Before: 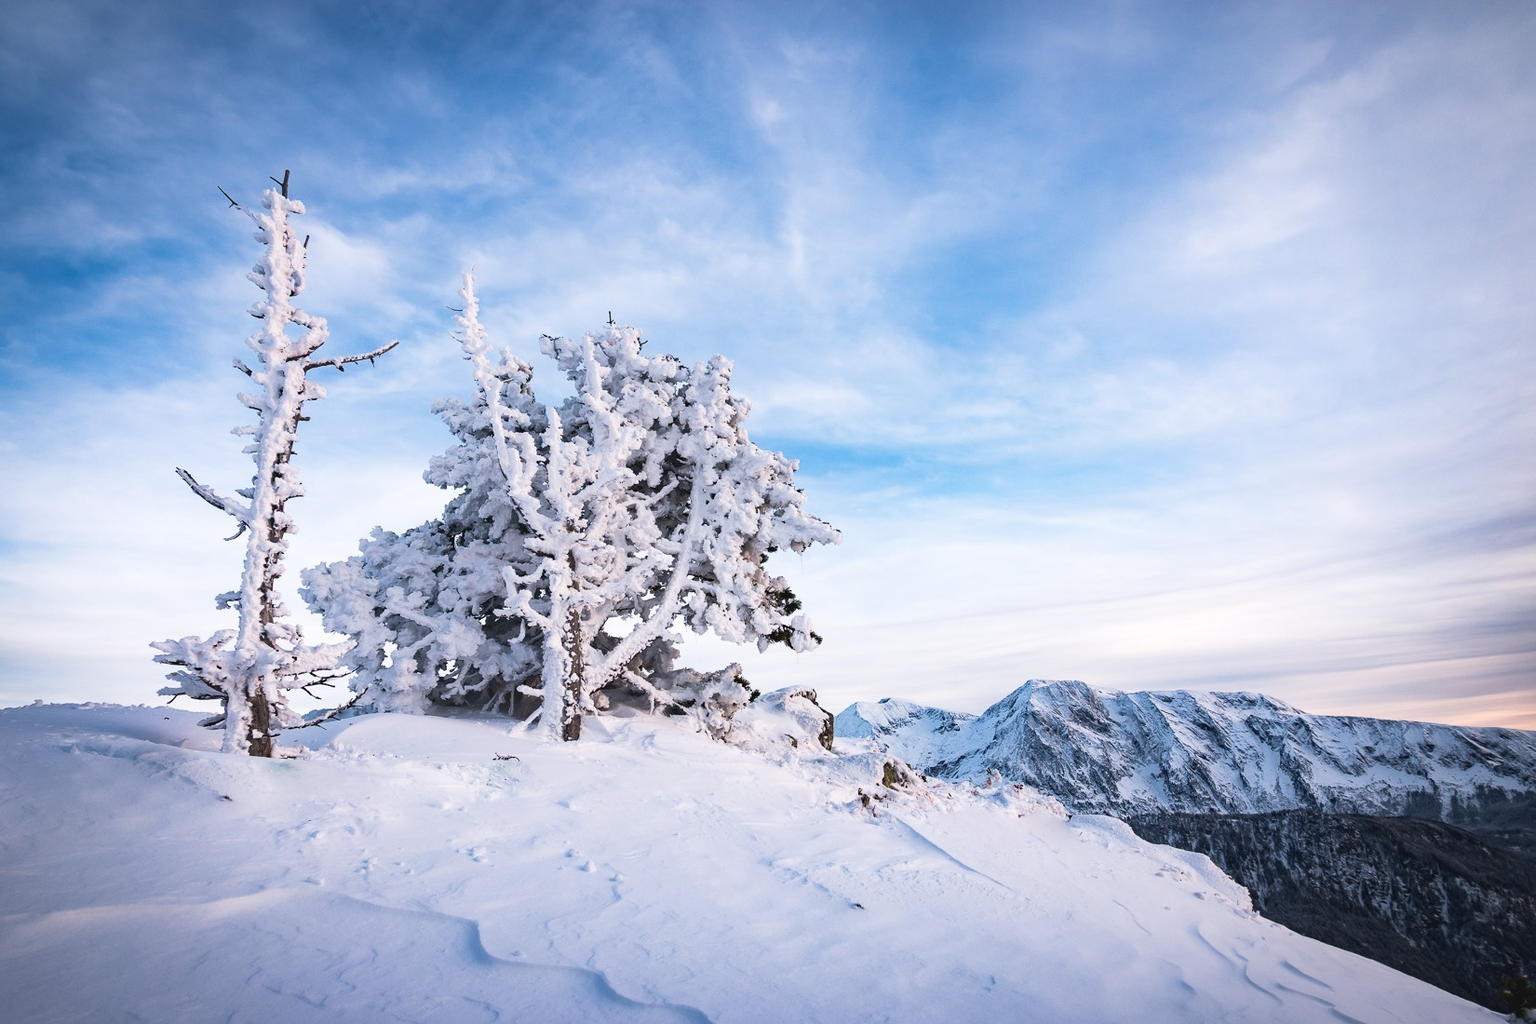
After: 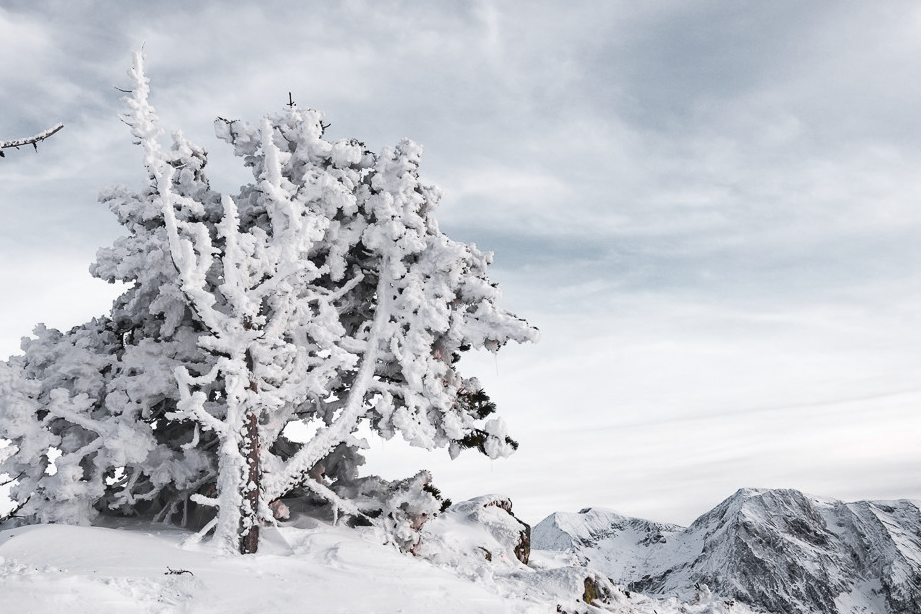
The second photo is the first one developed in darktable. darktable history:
crop and rotate: left 22.13%, top 22.054%, right 22.026%, bottom 22.102%
color zones: curves: ch0 [(0.004, 0.388) (0.125, 0.392) (0.25, 0.404) (0.375, 0.5) (0.5, 0.5) (0.625, 0.5) (0.75, 0.5) (0.875, 0.5)]; ch1 [(0, 0.5) (0.125, 0.5) (0.25, 0.5) (0.375, 0.124) (0.524, 0.124) (0.645, 0.128) (0.789, 0.132) (0.914, 0.096) (0.998, 0.068)]
